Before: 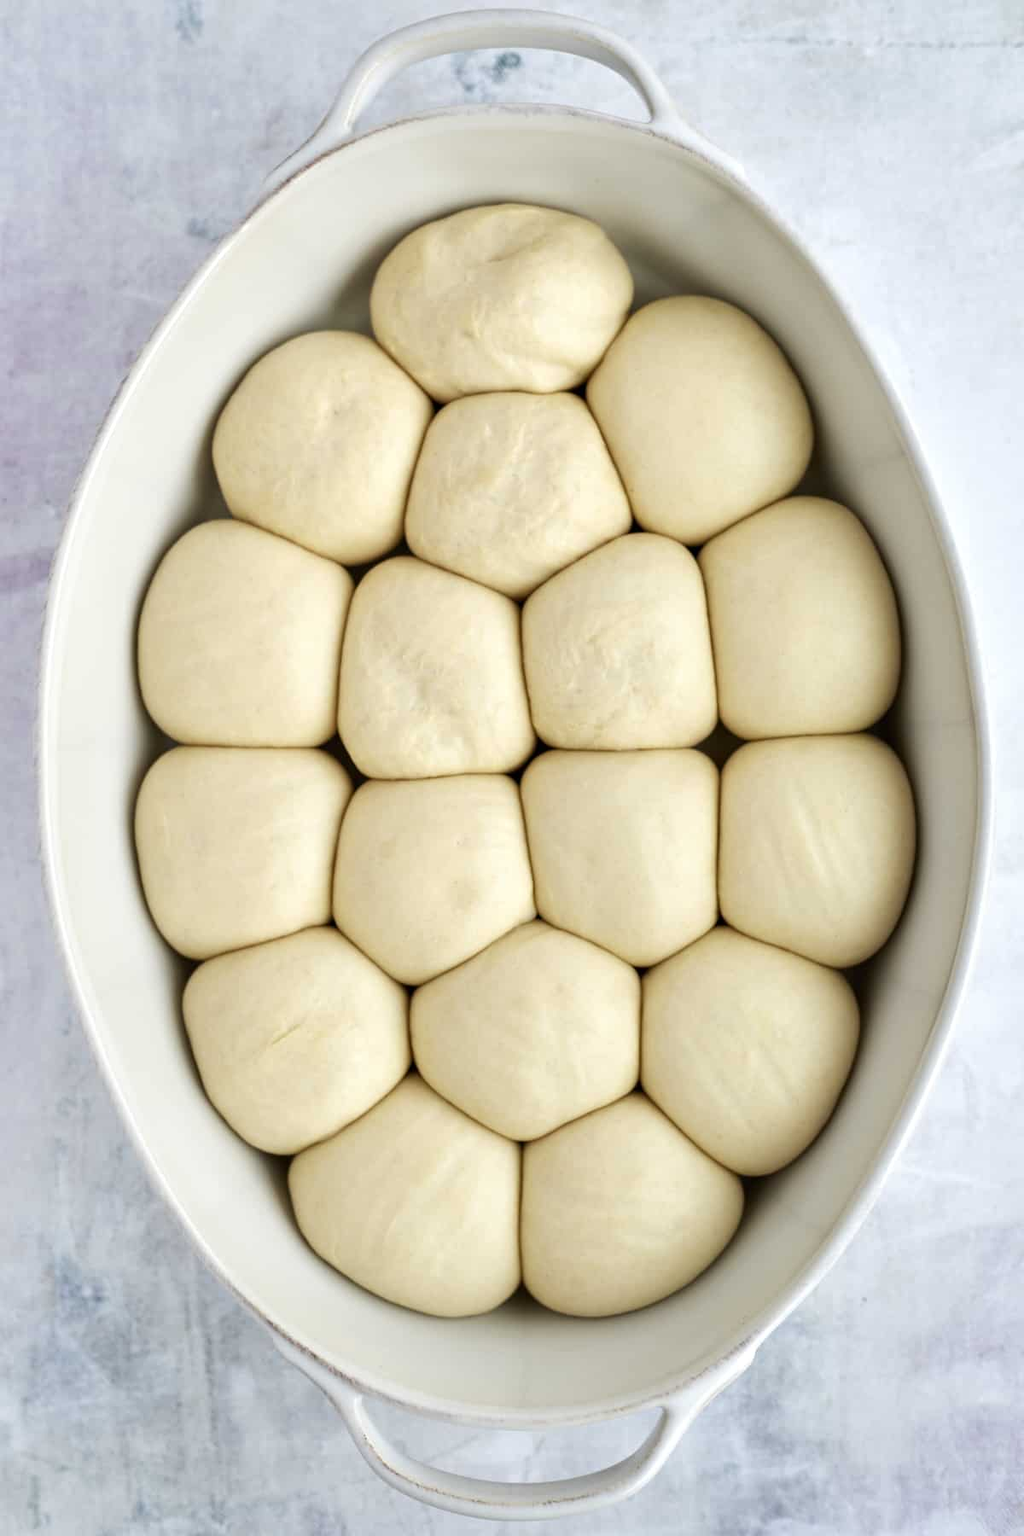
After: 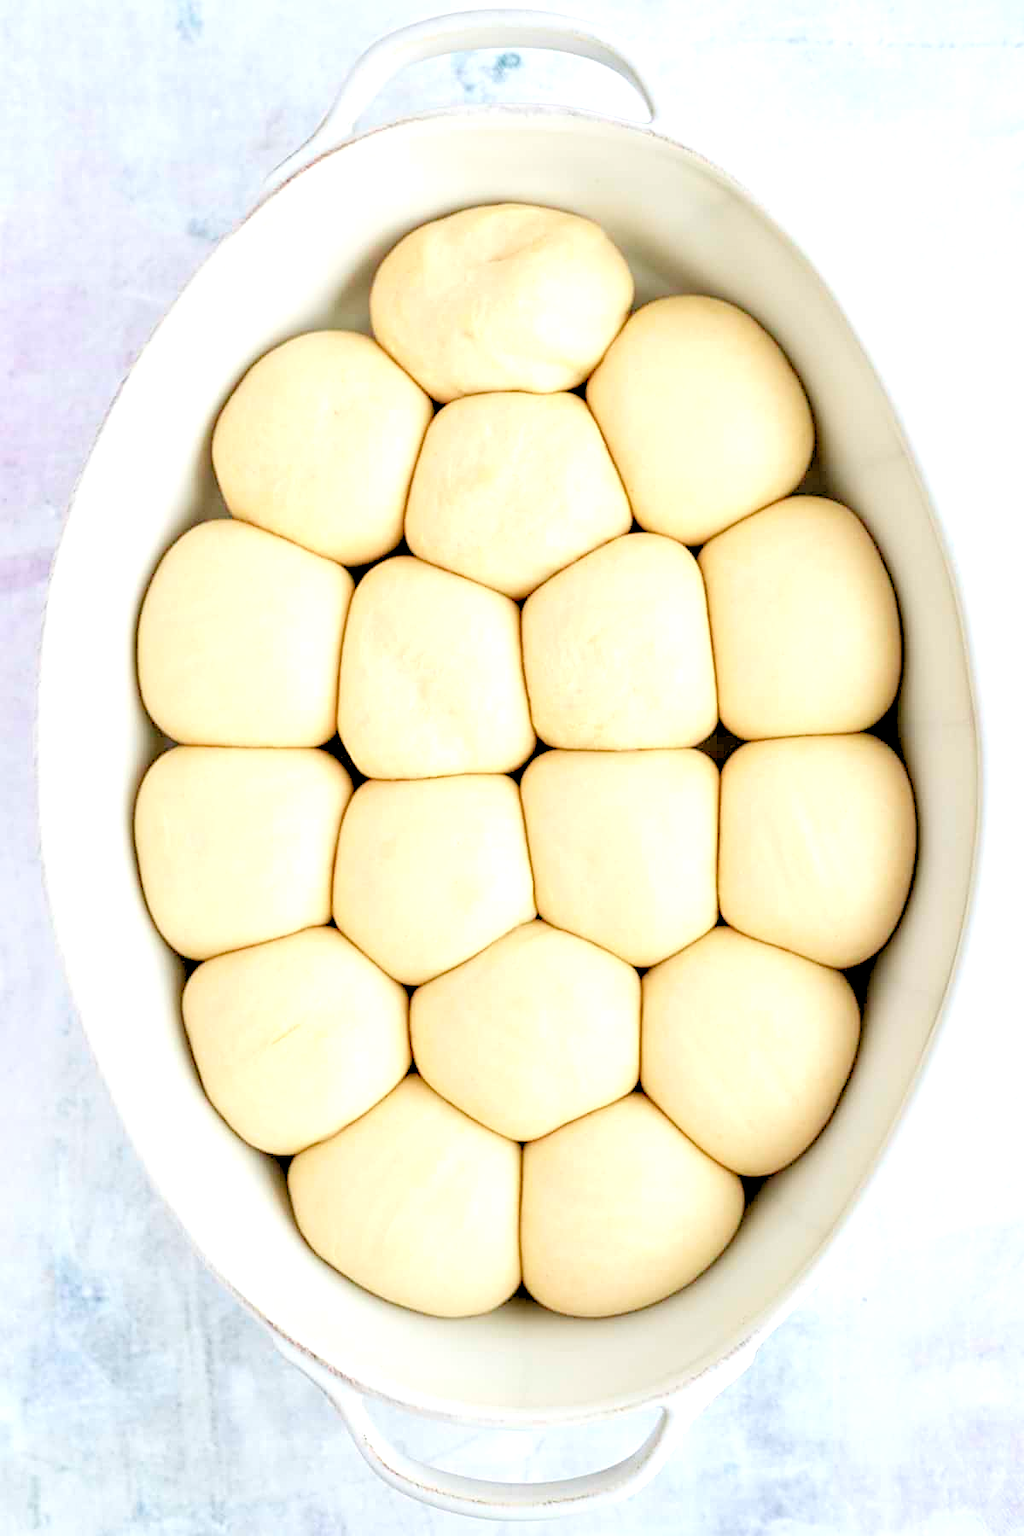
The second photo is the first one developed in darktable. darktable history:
exposure: black level correction 0.001, exposure 0.5 EV, compensate highlight preservation false
levels: levels [0.072, 0.414, 0.976]
sharpen: on, module defaults
